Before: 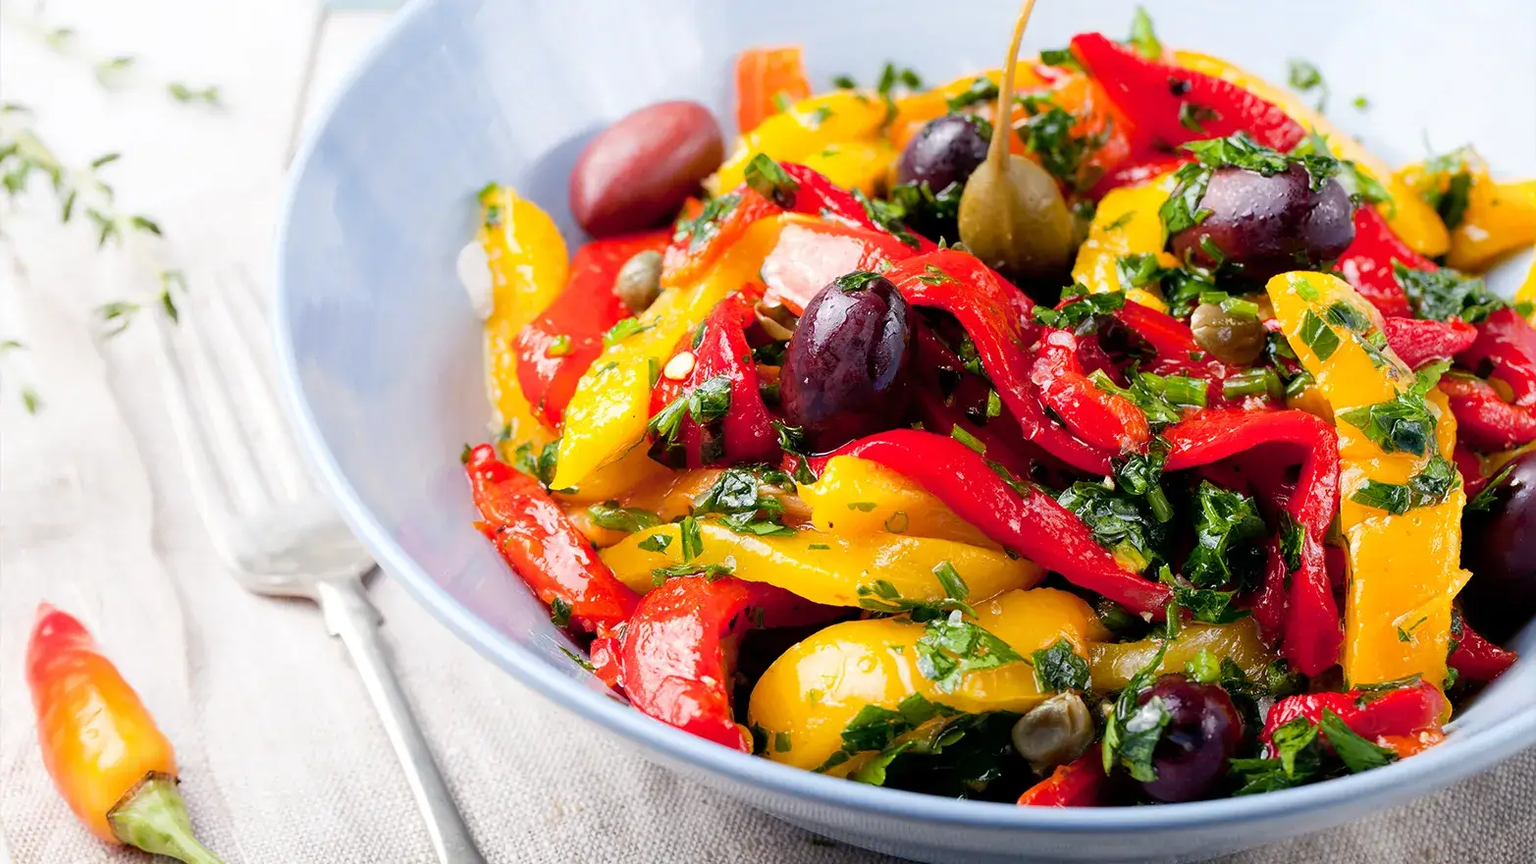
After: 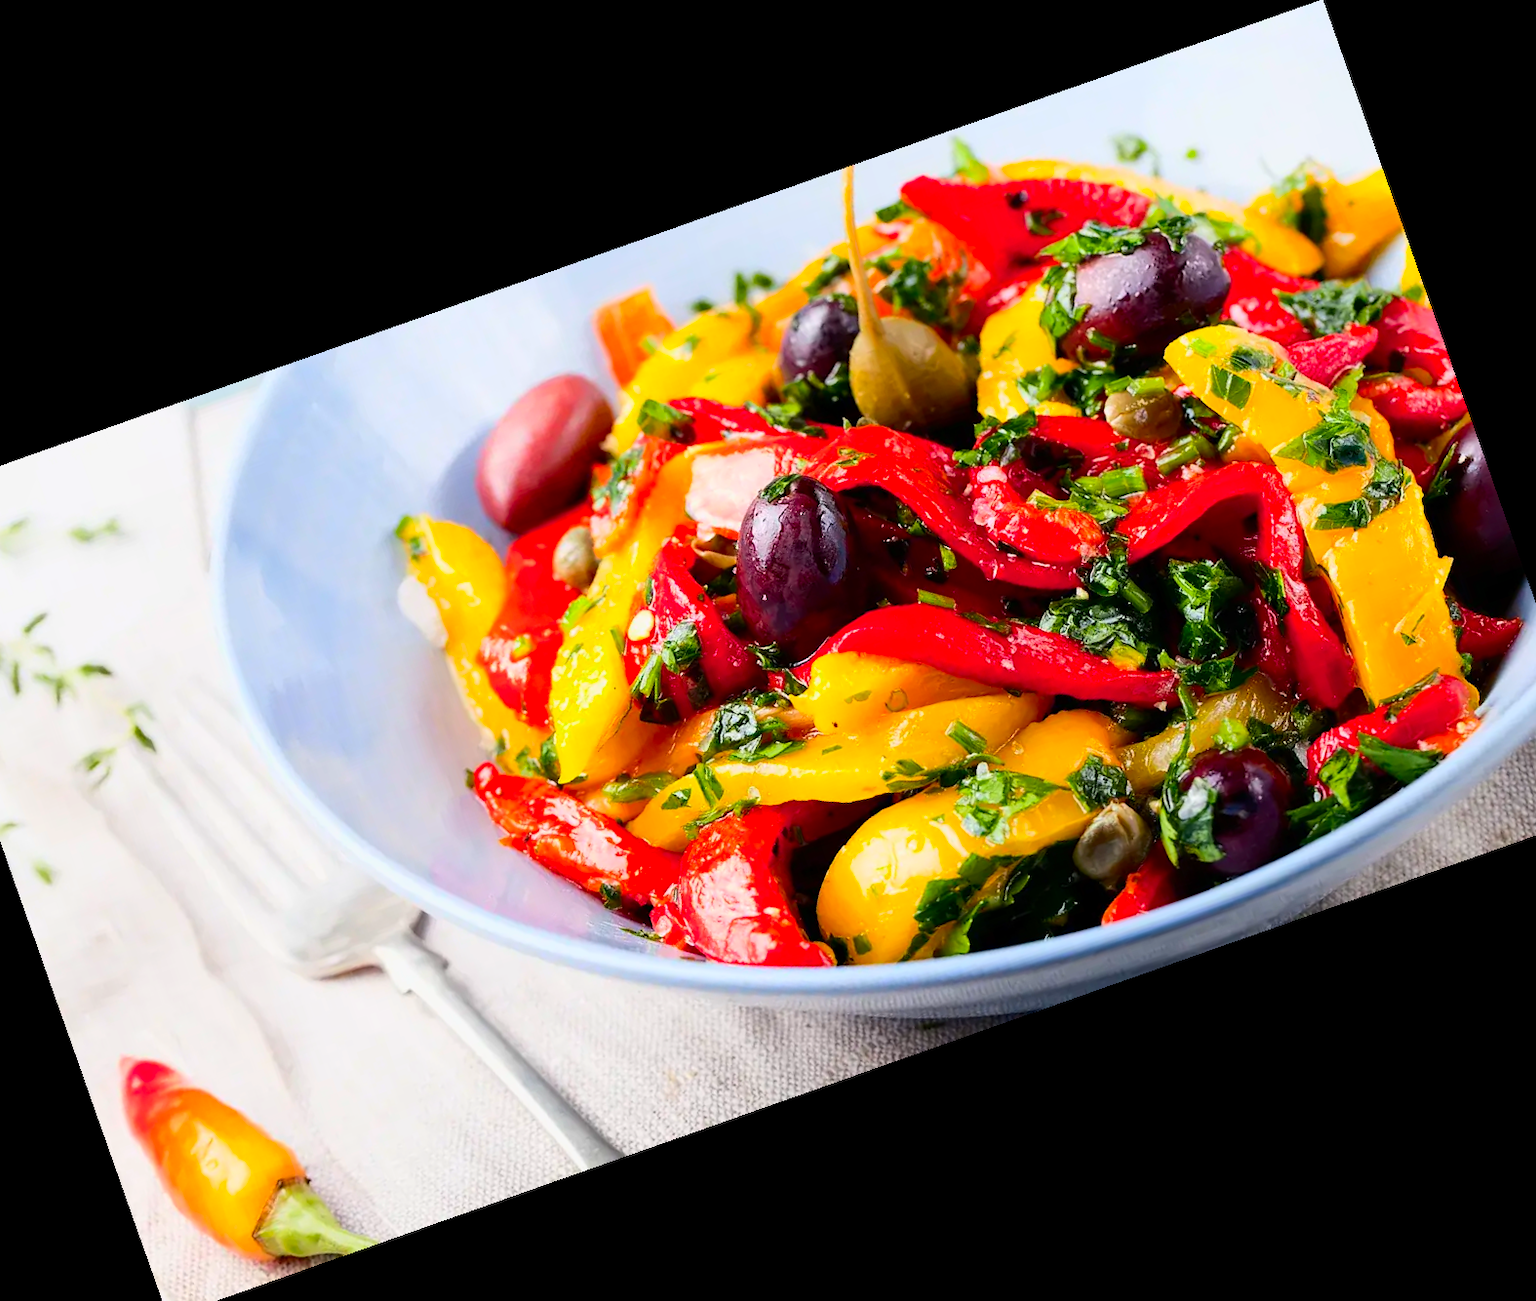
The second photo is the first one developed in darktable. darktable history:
contrast brightness saturation: contrast 0.23, brightness 0.1, saturation 0.29
shadows and highlights: shadows -20, white point adjustment -2, highlights -35
crop and rotate: angle 19.43°, left 6.812%, right 4.125%, bottom 1.087%
